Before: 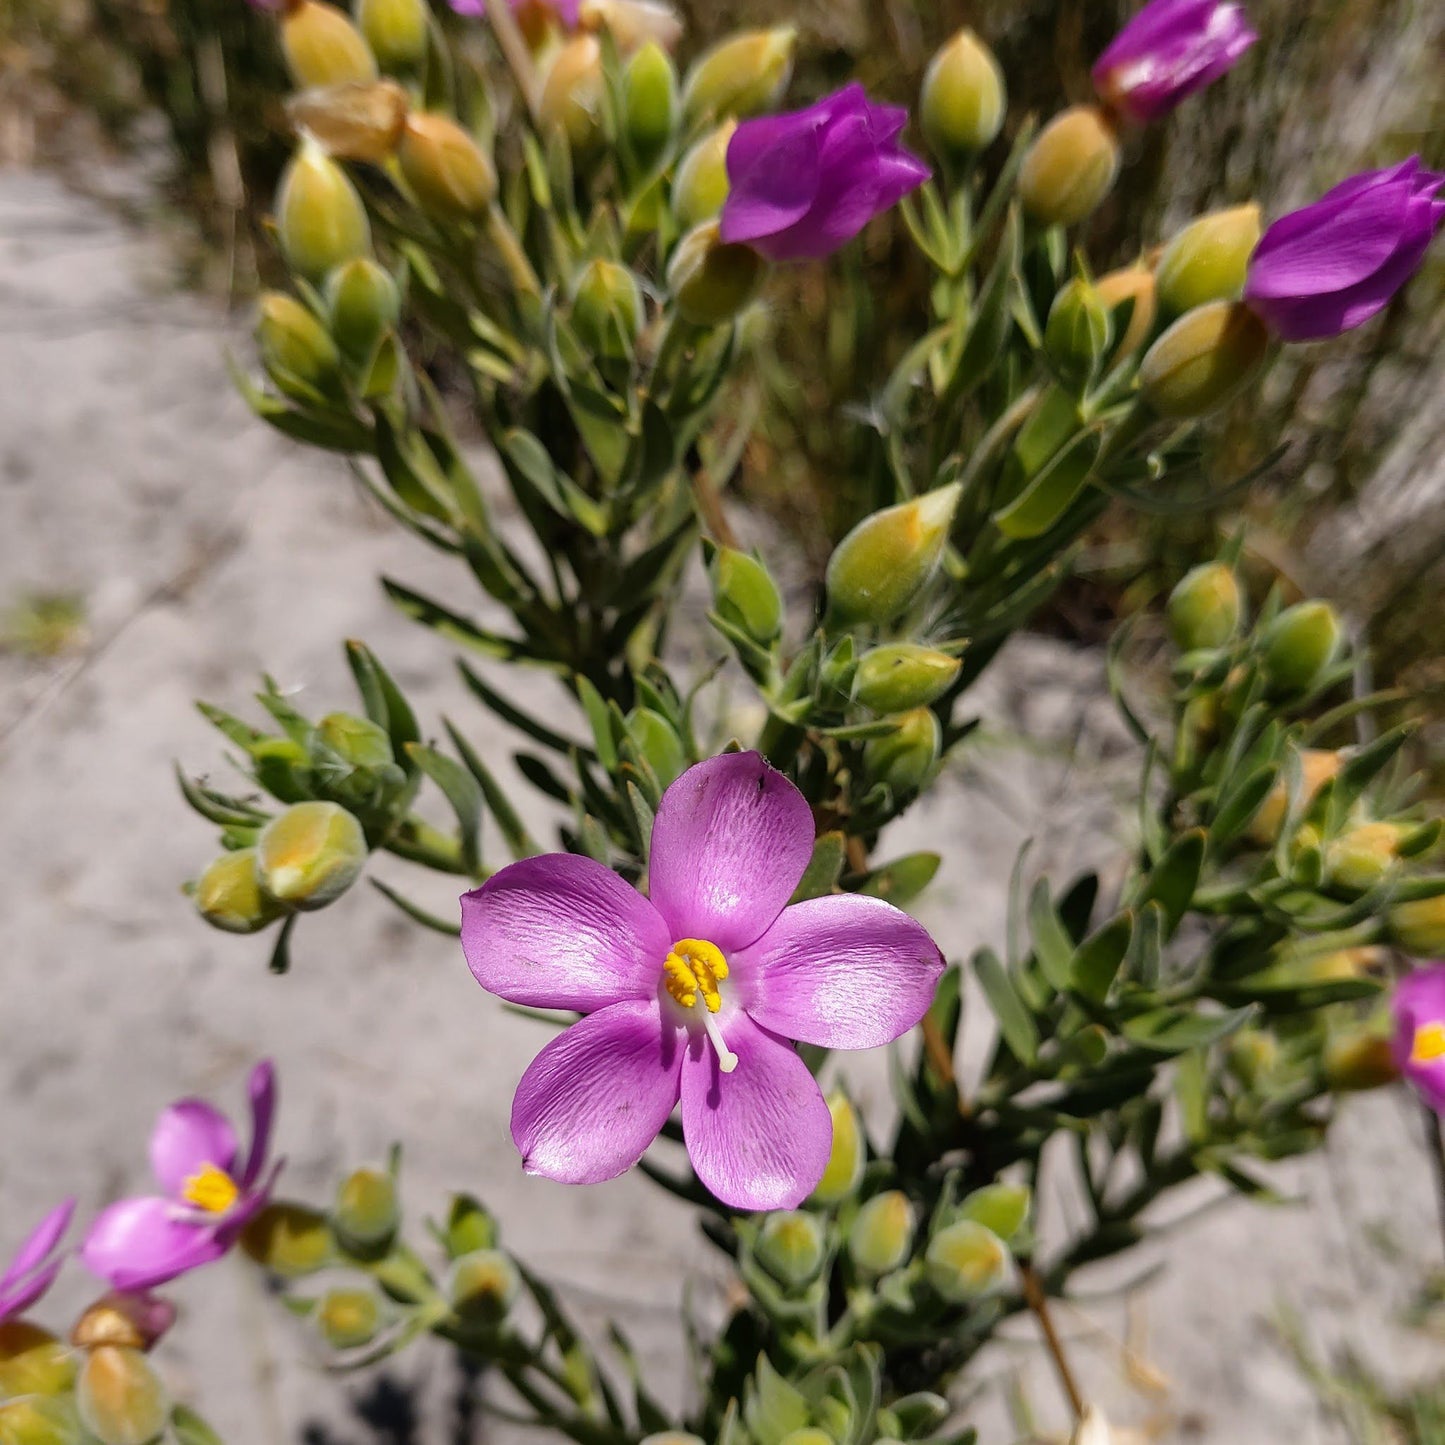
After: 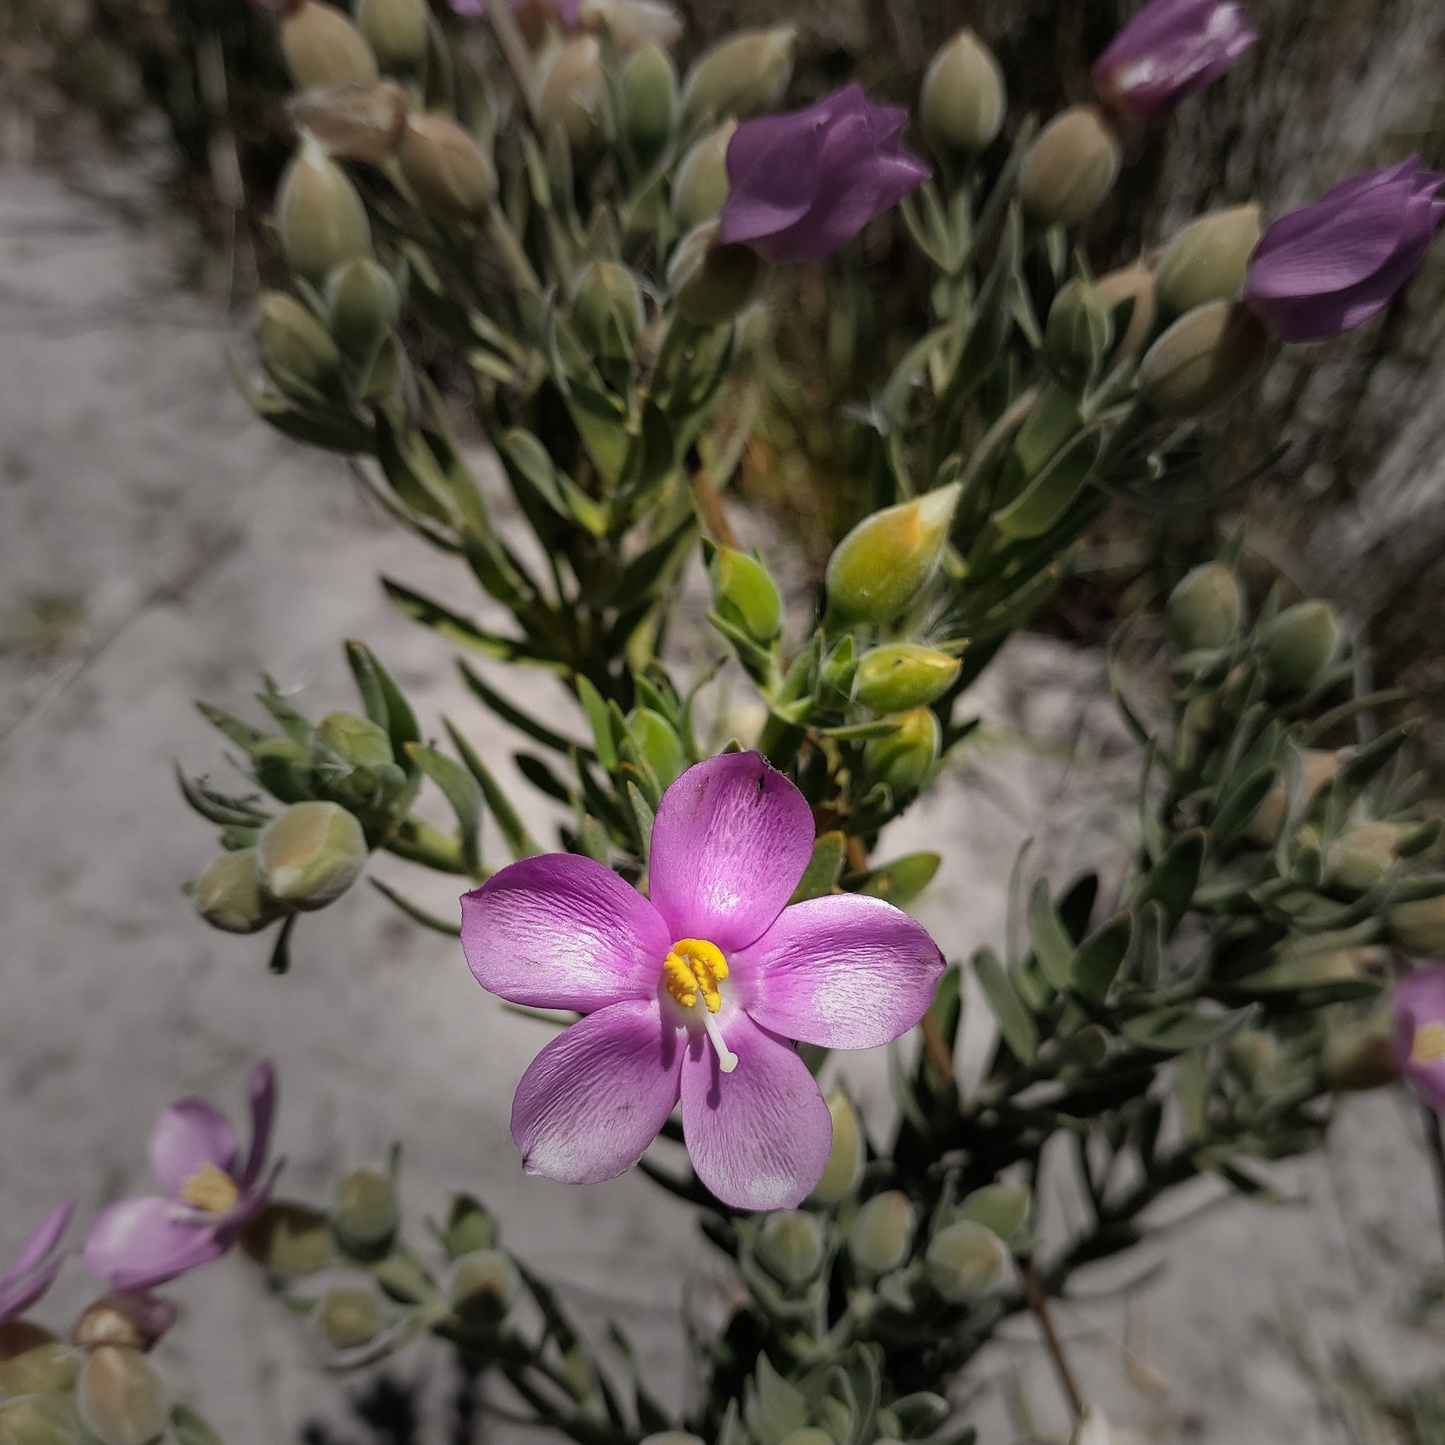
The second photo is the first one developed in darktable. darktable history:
vignetting: fall-off start 32.13%, fall-off radius 34.14%
